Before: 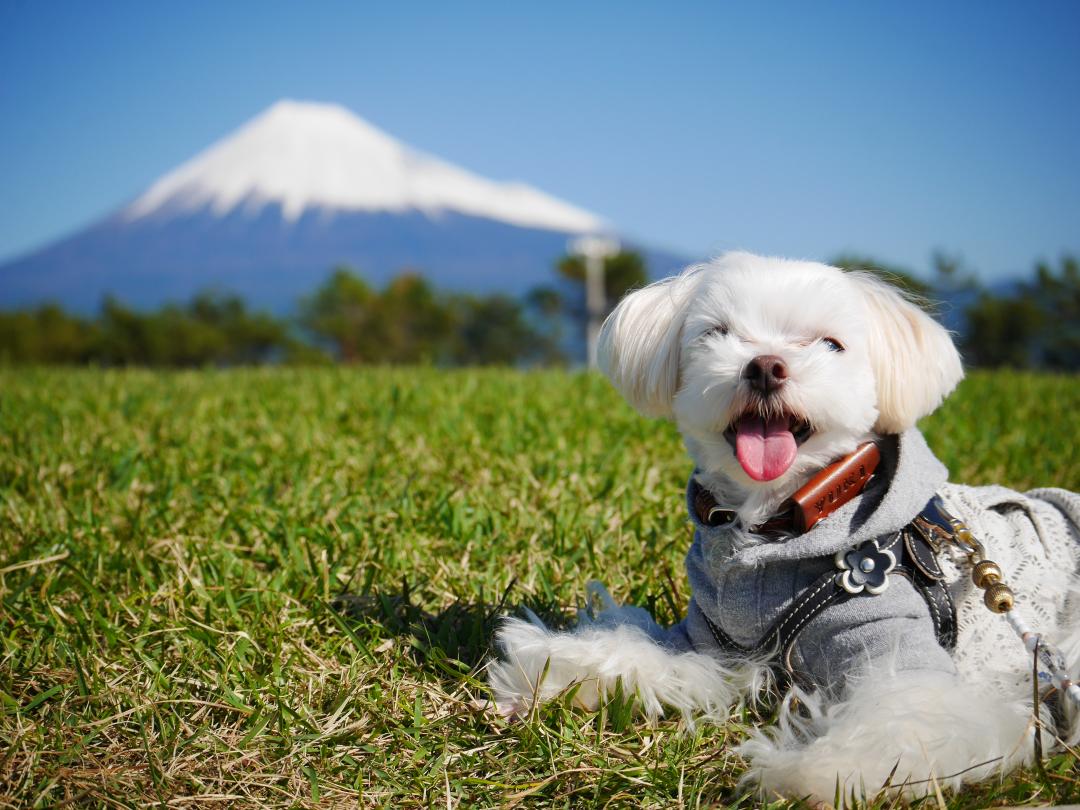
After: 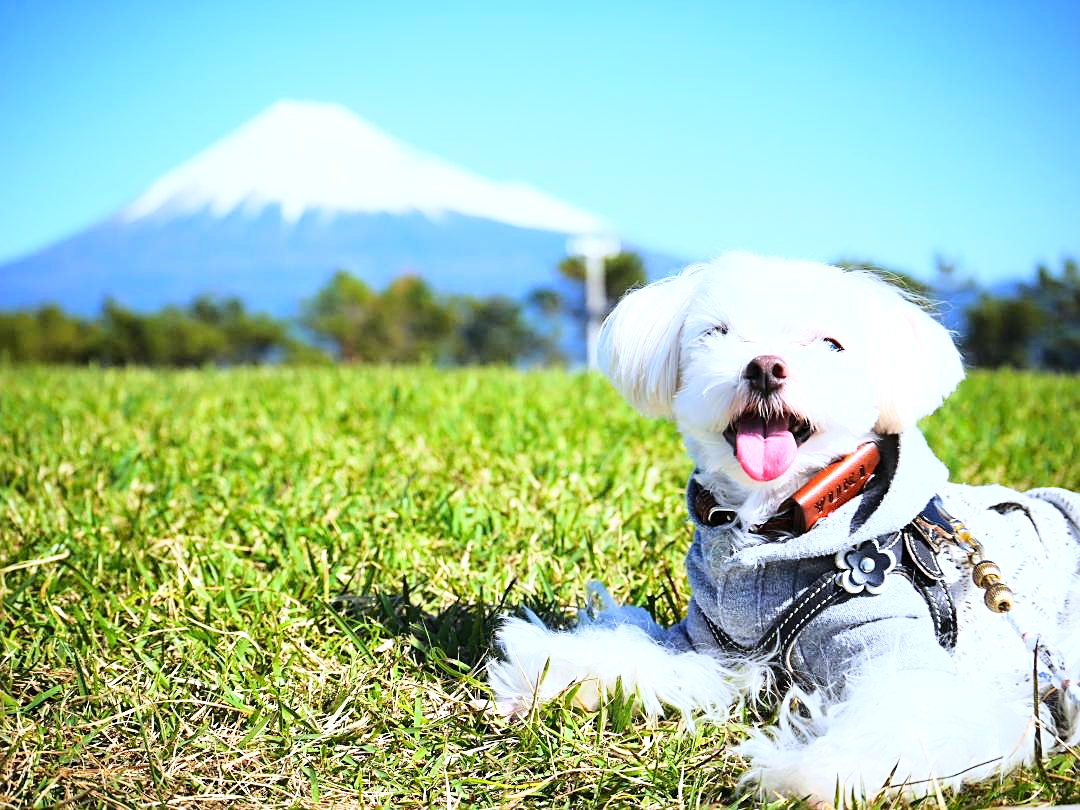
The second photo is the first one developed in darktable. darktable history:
base curve: curves: ch0 [(0, 0) (0.028, 0.03) (0.121, 0.232) (0.46, 0.748) (0.859, 0.968) (1, 1)]
exposure: black level correction 0, exposure 0.7 EV, compensate exposure bias true, compensate highlight preservation false
white balance: red 0.948, green 1.02, blue 1.176
sharpen: on, module defaults
